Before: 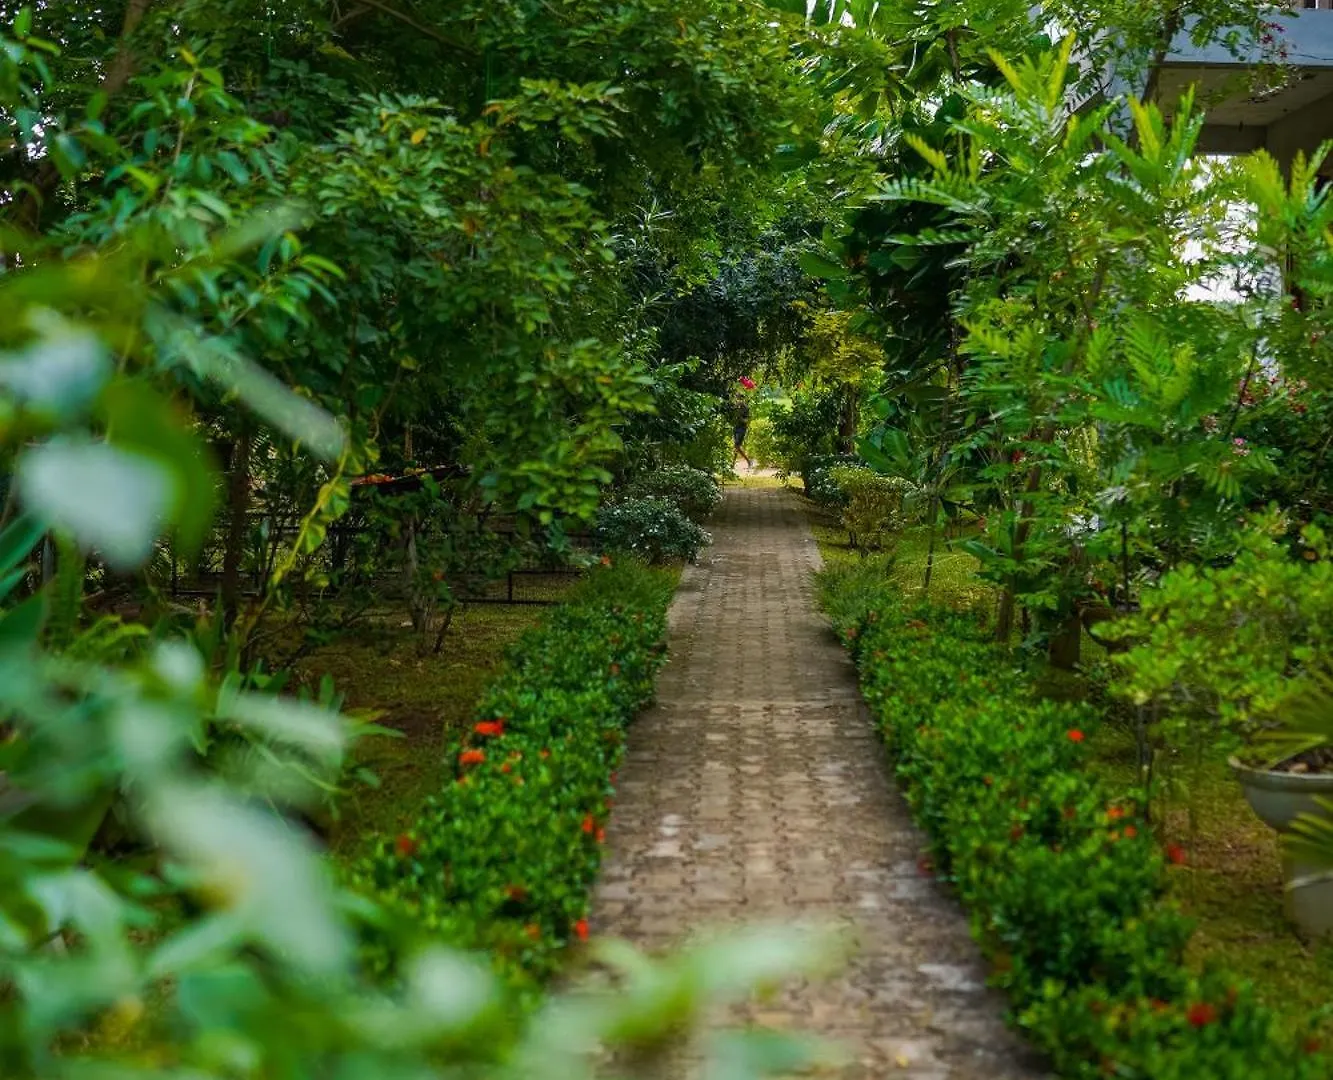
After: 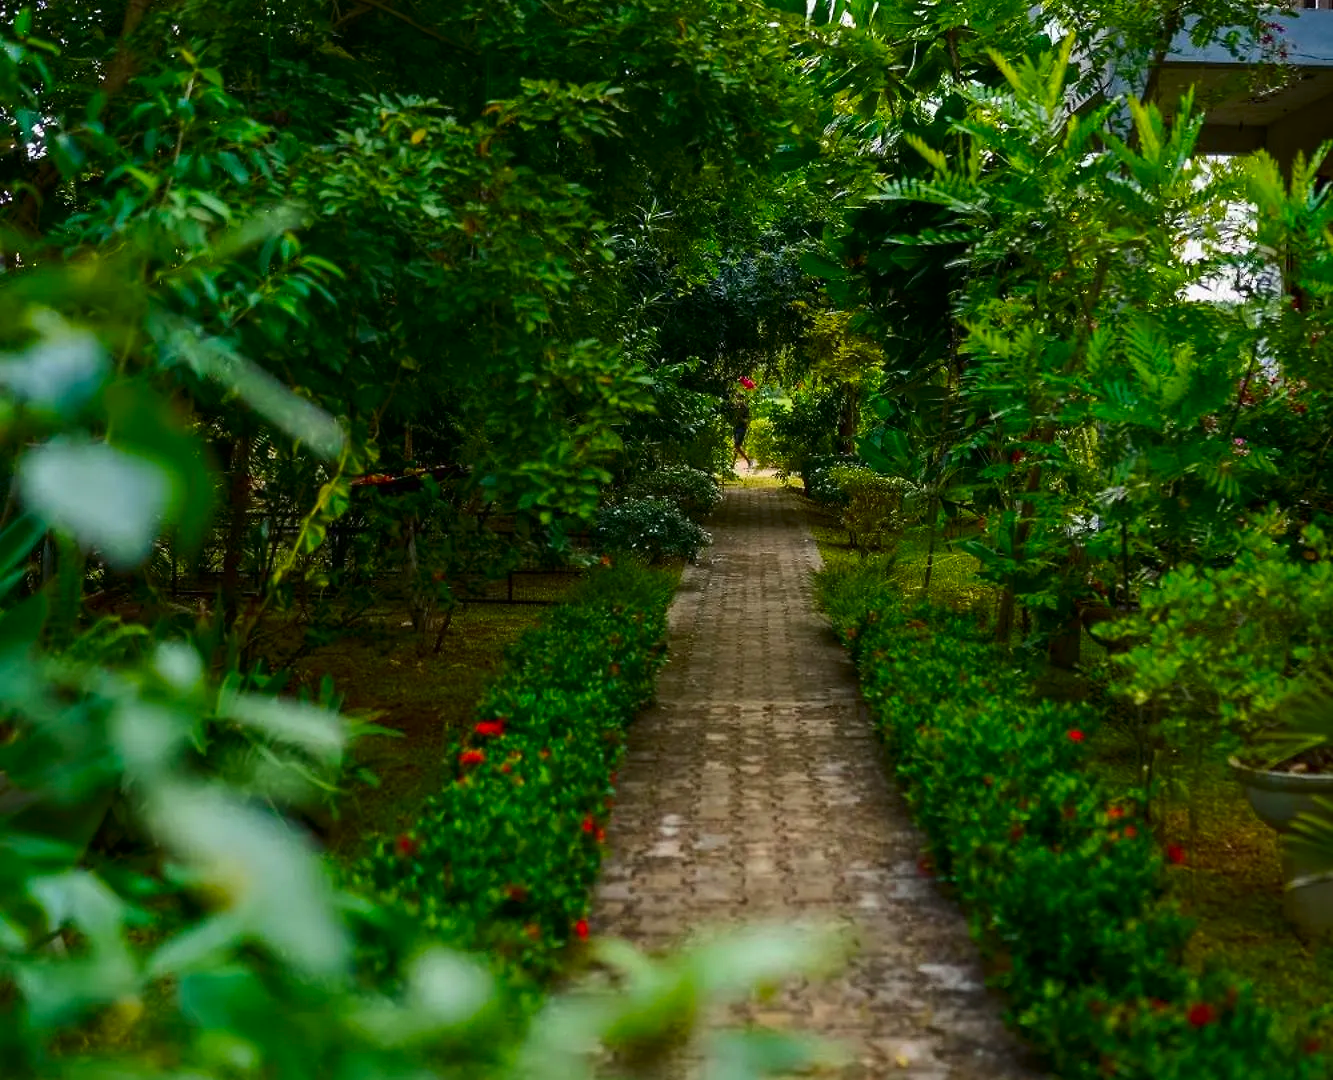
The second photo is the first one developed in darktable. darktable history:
contrast brightness saturation: contrast 0.124, brightness -0.119, saturation 0.196
